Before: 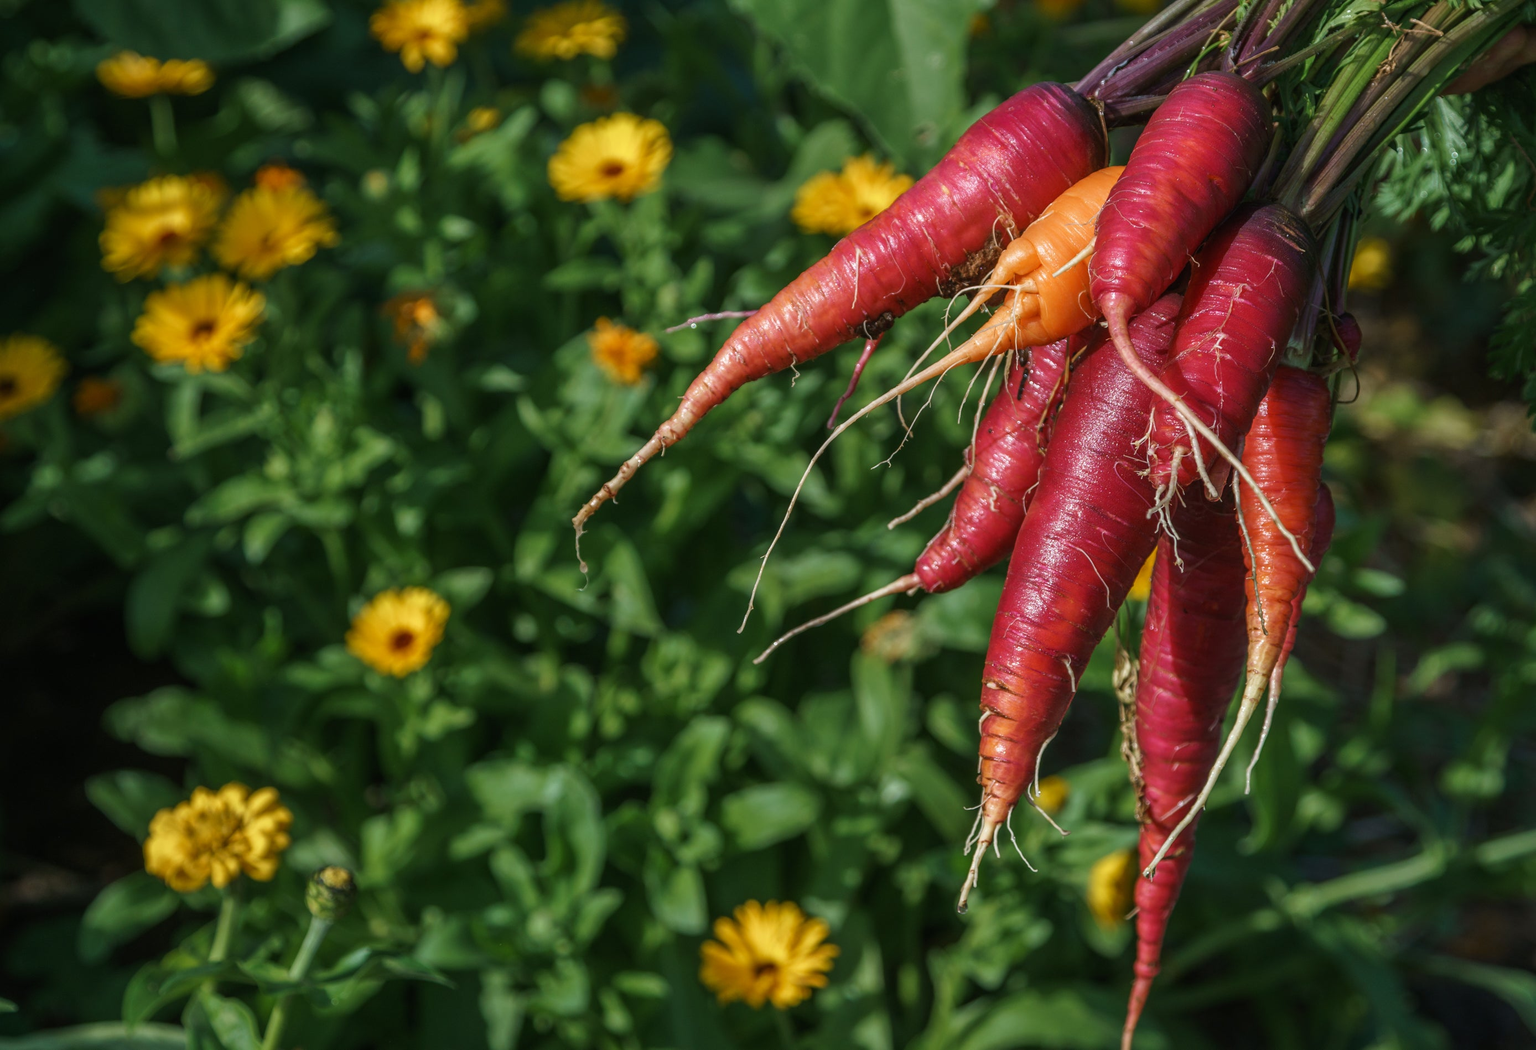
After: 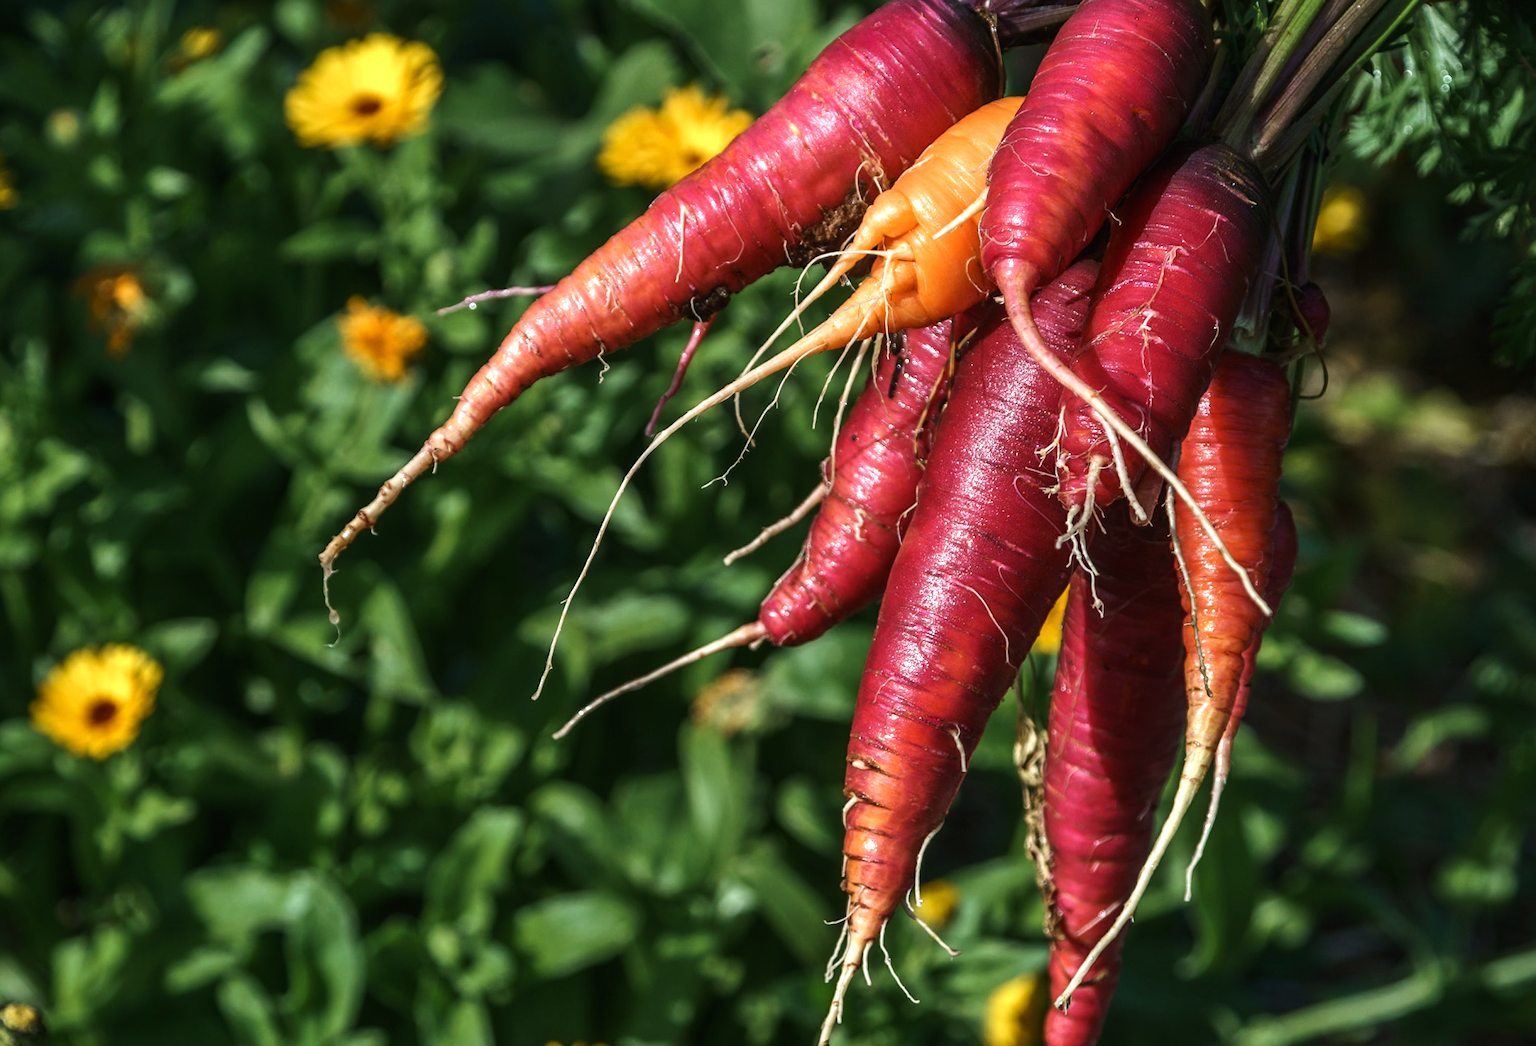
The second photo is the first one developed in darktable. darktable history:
rotate and perspective: rotation -0.45°, automatic cropping original format, crop left 0.008, crop right 0.992, crop top 0.012, crop bottom 0.988
crop and rotate: left 20.74%, top 7.912%, right 0.375%, bottom 13.378%
tone equalizer: -8 EV -0.75 EV, -7 EV -0.7 EV, -6 EV -0.6 EV, -5 EV -0.4 EV, -3 EV 0.4 EV, -2 EV 0.6 EV, -1 EV 0.7 EV, +0 EV 0.75 EV, edges refinement/feathering 500, mask exposure compensation -1.57 EV, preserve details no
